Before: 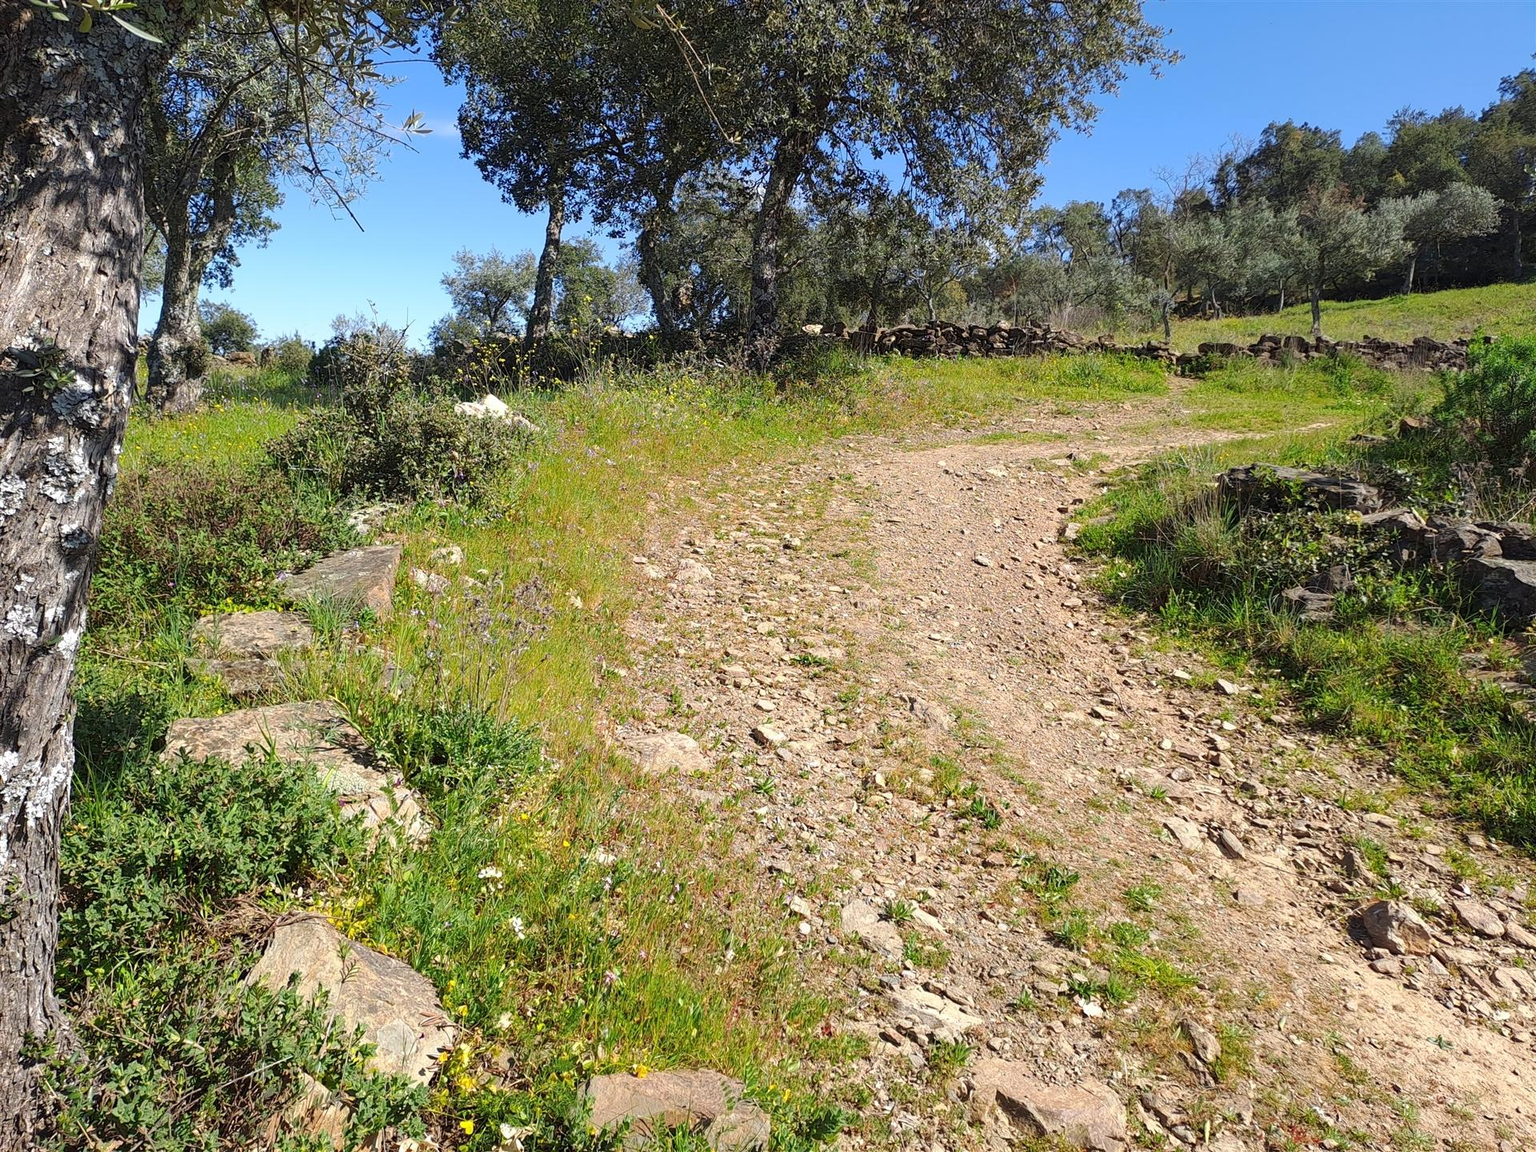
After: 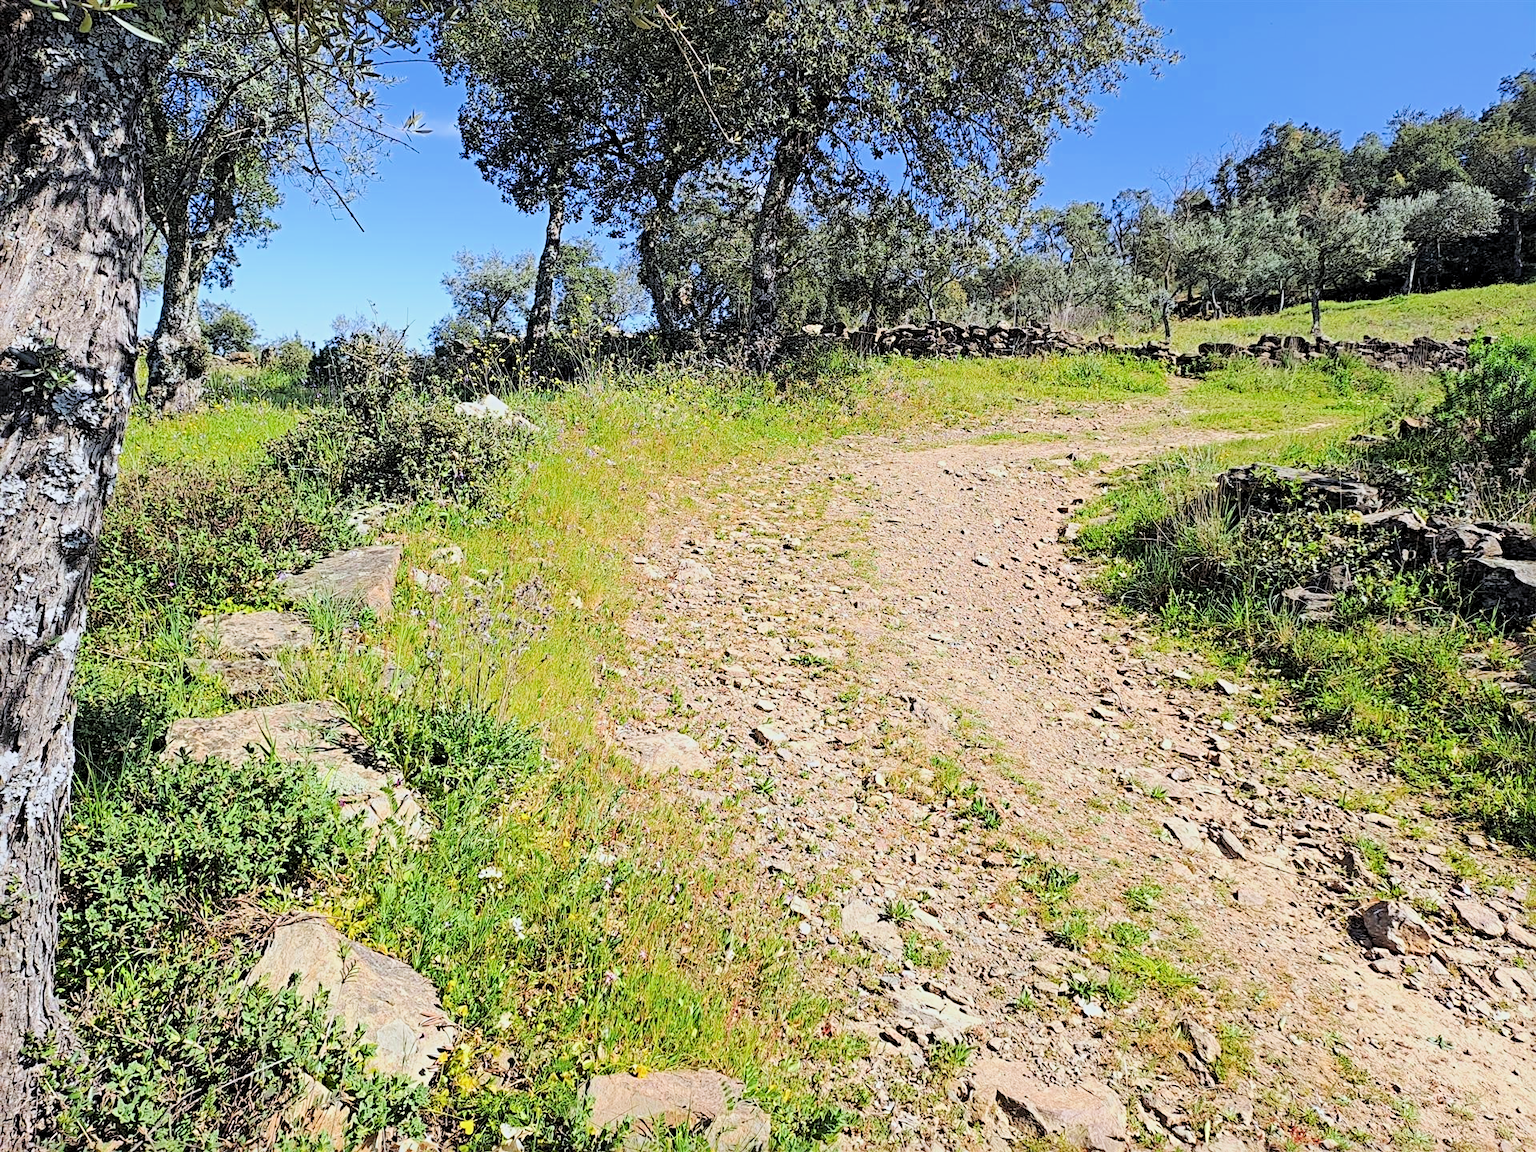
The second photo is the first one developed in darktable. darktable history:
sharpen: radius 4.883
white balance: red 0.967, blue 1.049
levels: levels [0.031, 0.5, 0.969]
exposure: black level correction 0, exposure 1 EV, compensate exposure bias true, compensate highlight preservation false
filmic rgb: black relative exposure -6.15 EV, white relative exposure 6.96 EV, hardness 2.23, color science v6 (2022)
